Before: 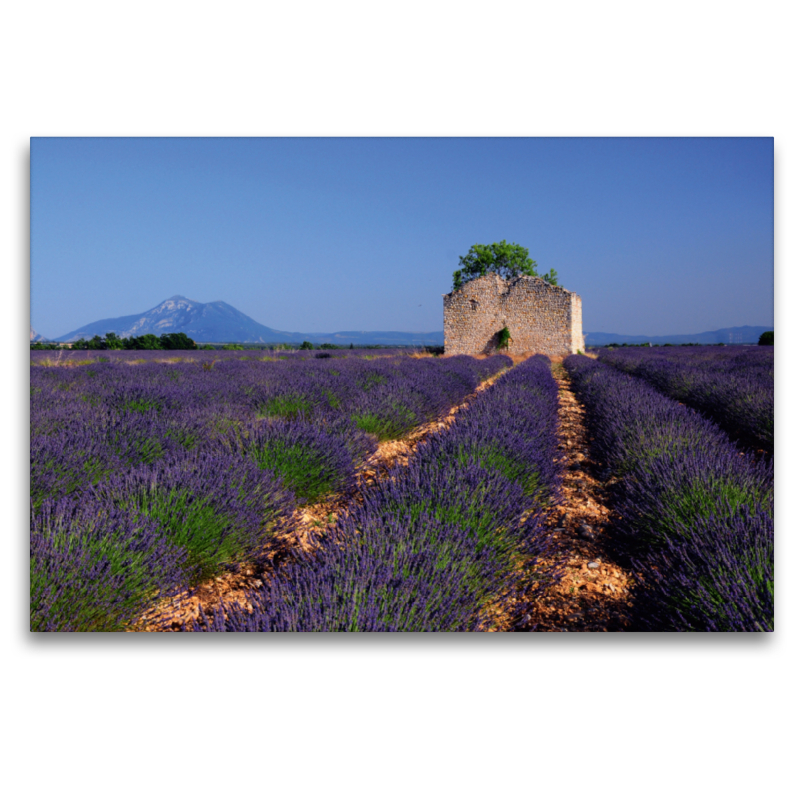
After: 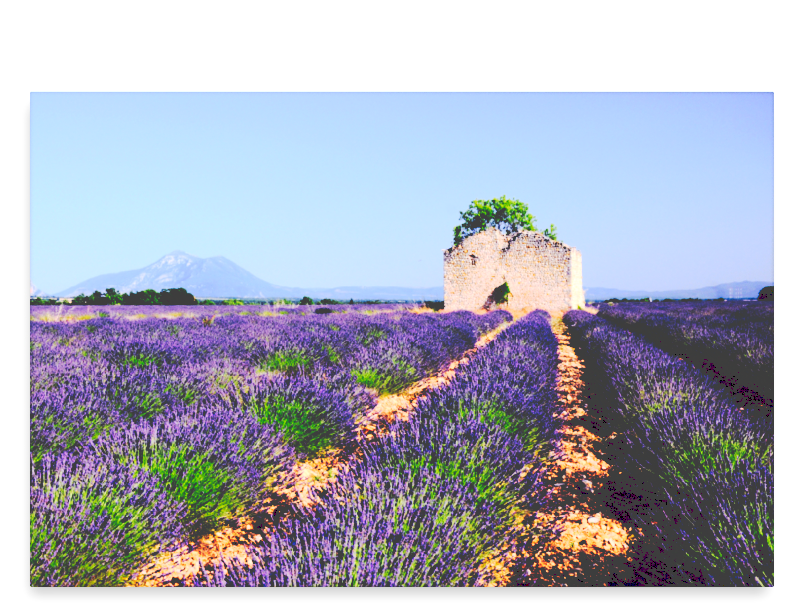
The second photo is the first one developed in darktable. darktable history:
tone curve: curves: ch0 [(0, 0) (0.003, 0.26) (0.011, 0.26) (0.025, 0.26) (0.044, 0.257) (0.069, 0.257) (0.1, 0.257) (0.136, 0.255) (0.177, 0.258) (0.224, 0.272) (0.277, 0.294) (0.335, 0.346) (0.399, 0.422) (0.468, 0.536) (0.543, 0.657) (0.623, 0.757) (0.709, 0.823) (0.801, 0.872) (0.898, 0.92) (1, 1)], preserve colors none
crop: top 5.715%, bottom 17.83%
exposure: black level correction 0.001, exposure 0.499 EV, compensate highlight preservation false
tone equalizer: on, module defaults
base curve: curves: ch0 [(0, 0) (0.028, 0.03) (0.121, 0.232) (0.46, 0.748) (0.859, 0.968) (1, 1)]
